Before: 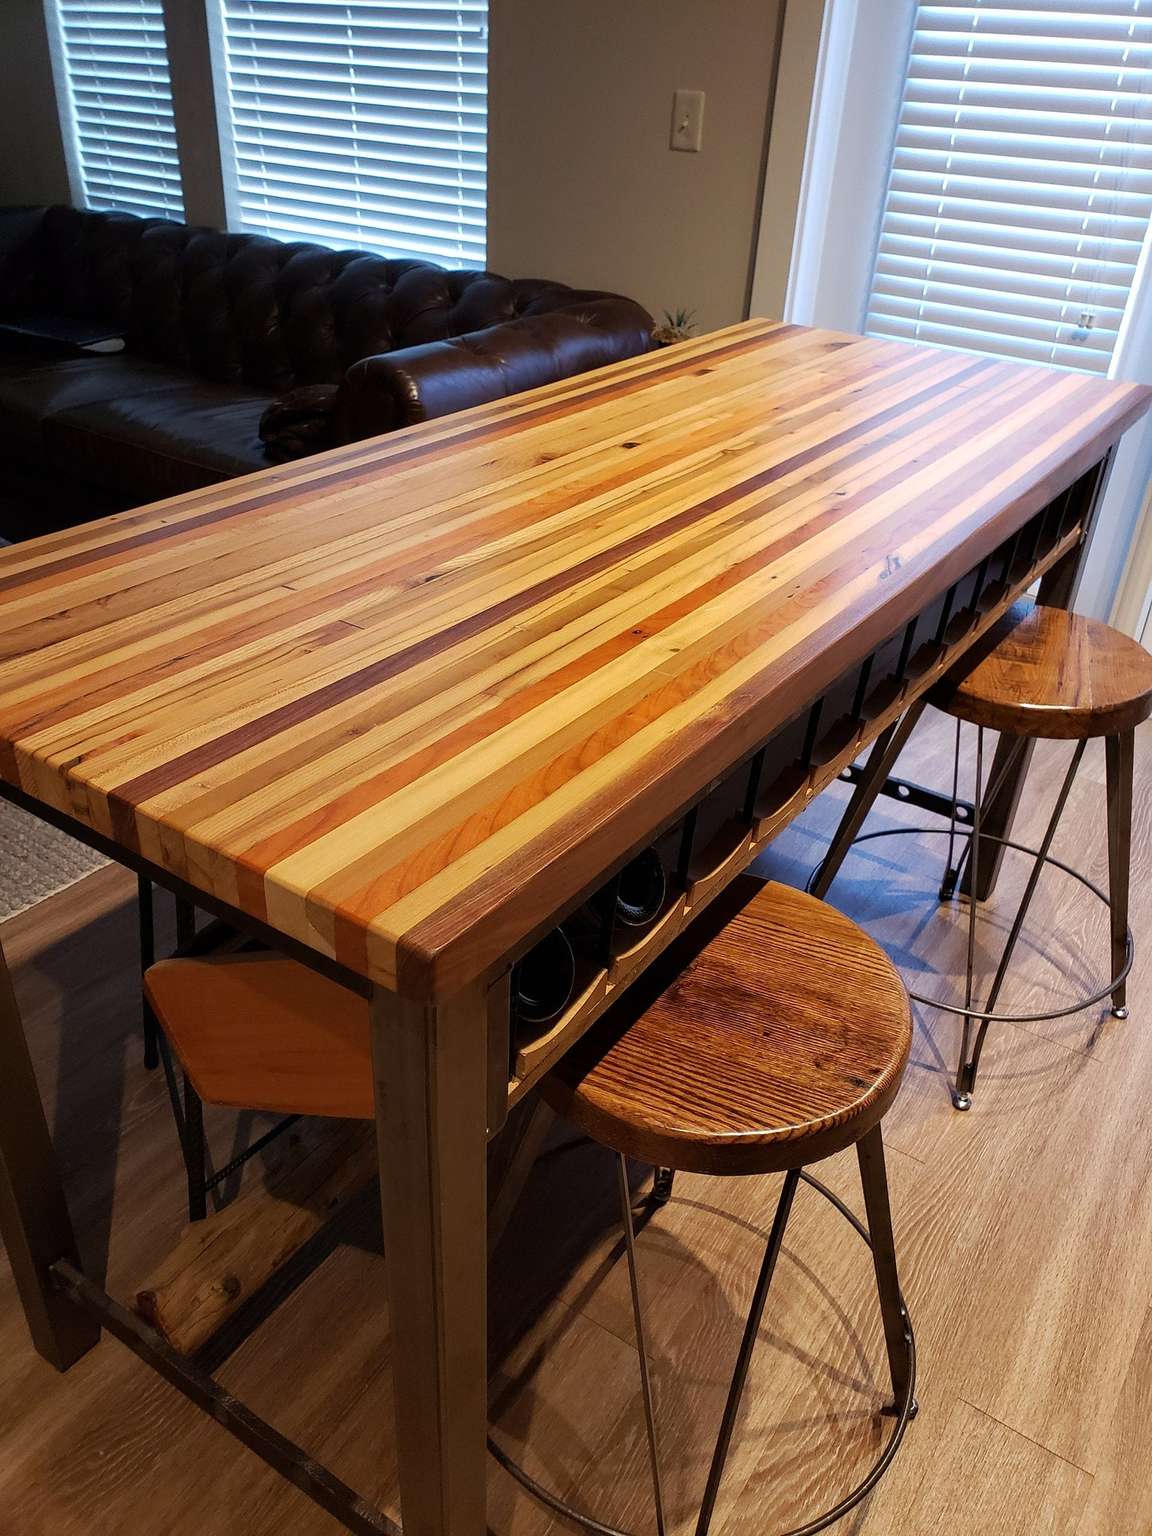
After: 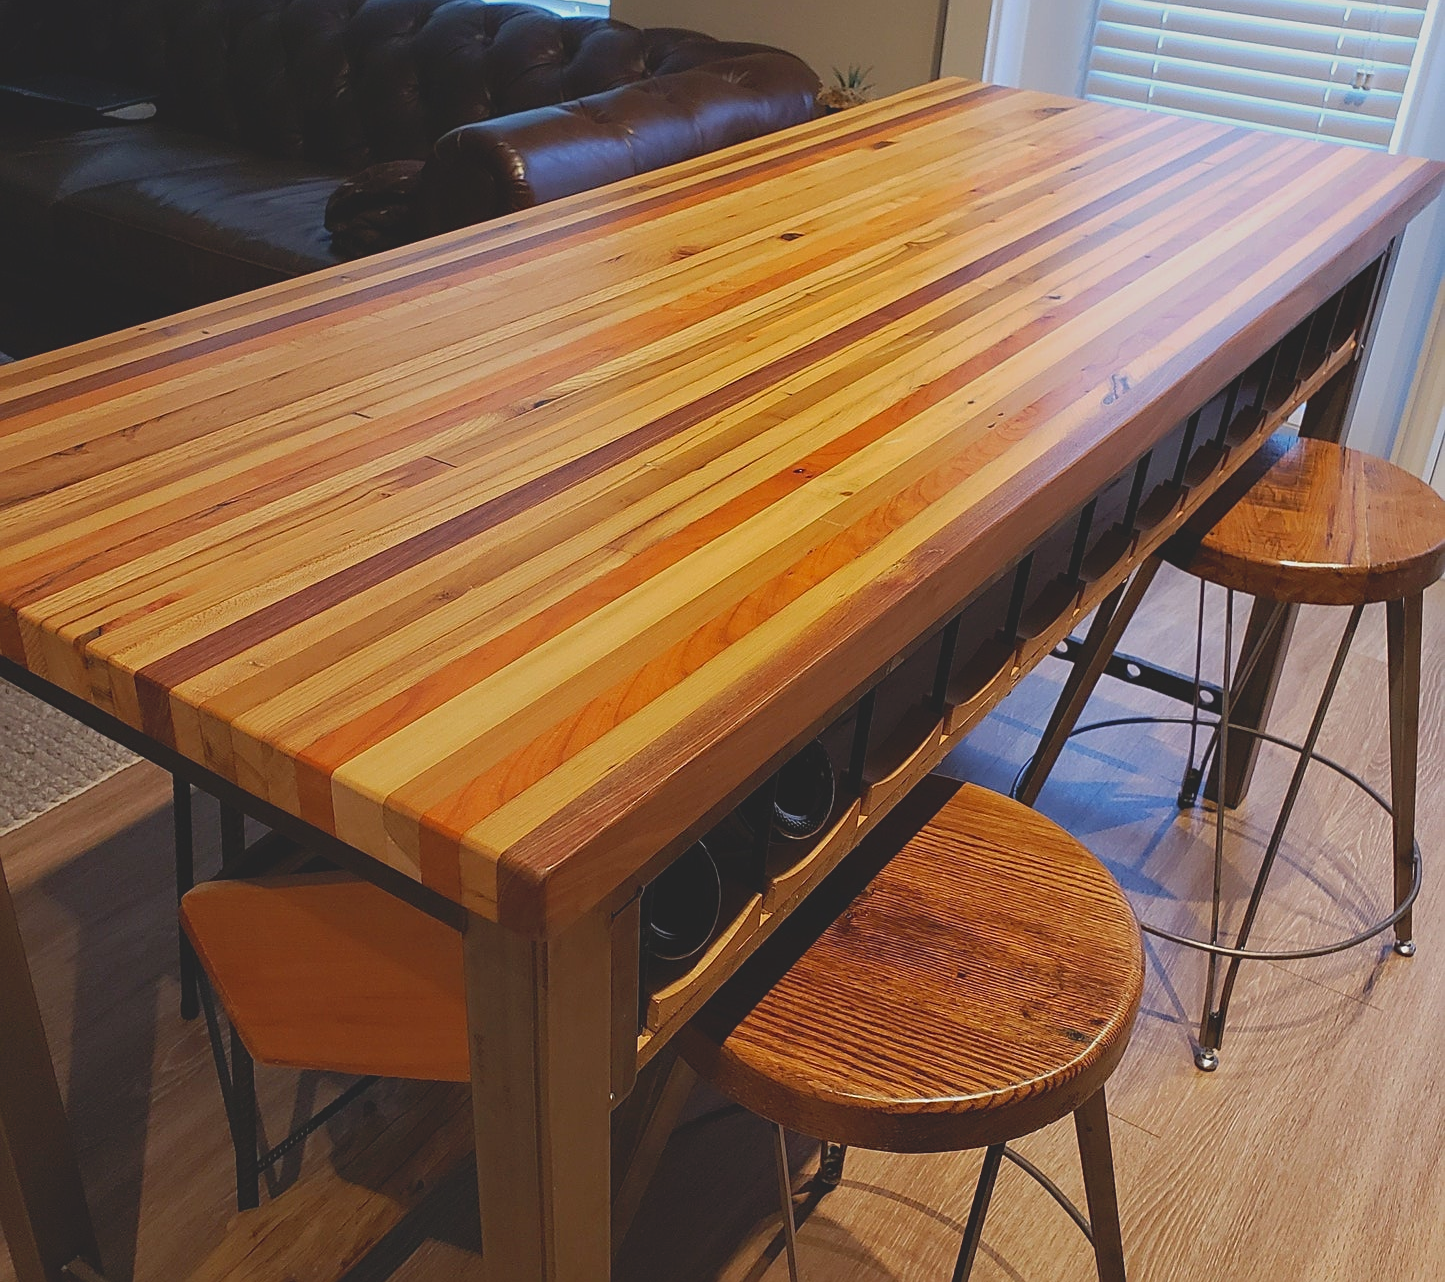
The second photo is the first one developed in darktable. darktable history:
contrast brightness saturation: contrast -0.28
sharpen: on, module defaults
crop: top 16.727%, bottom 16.727%
